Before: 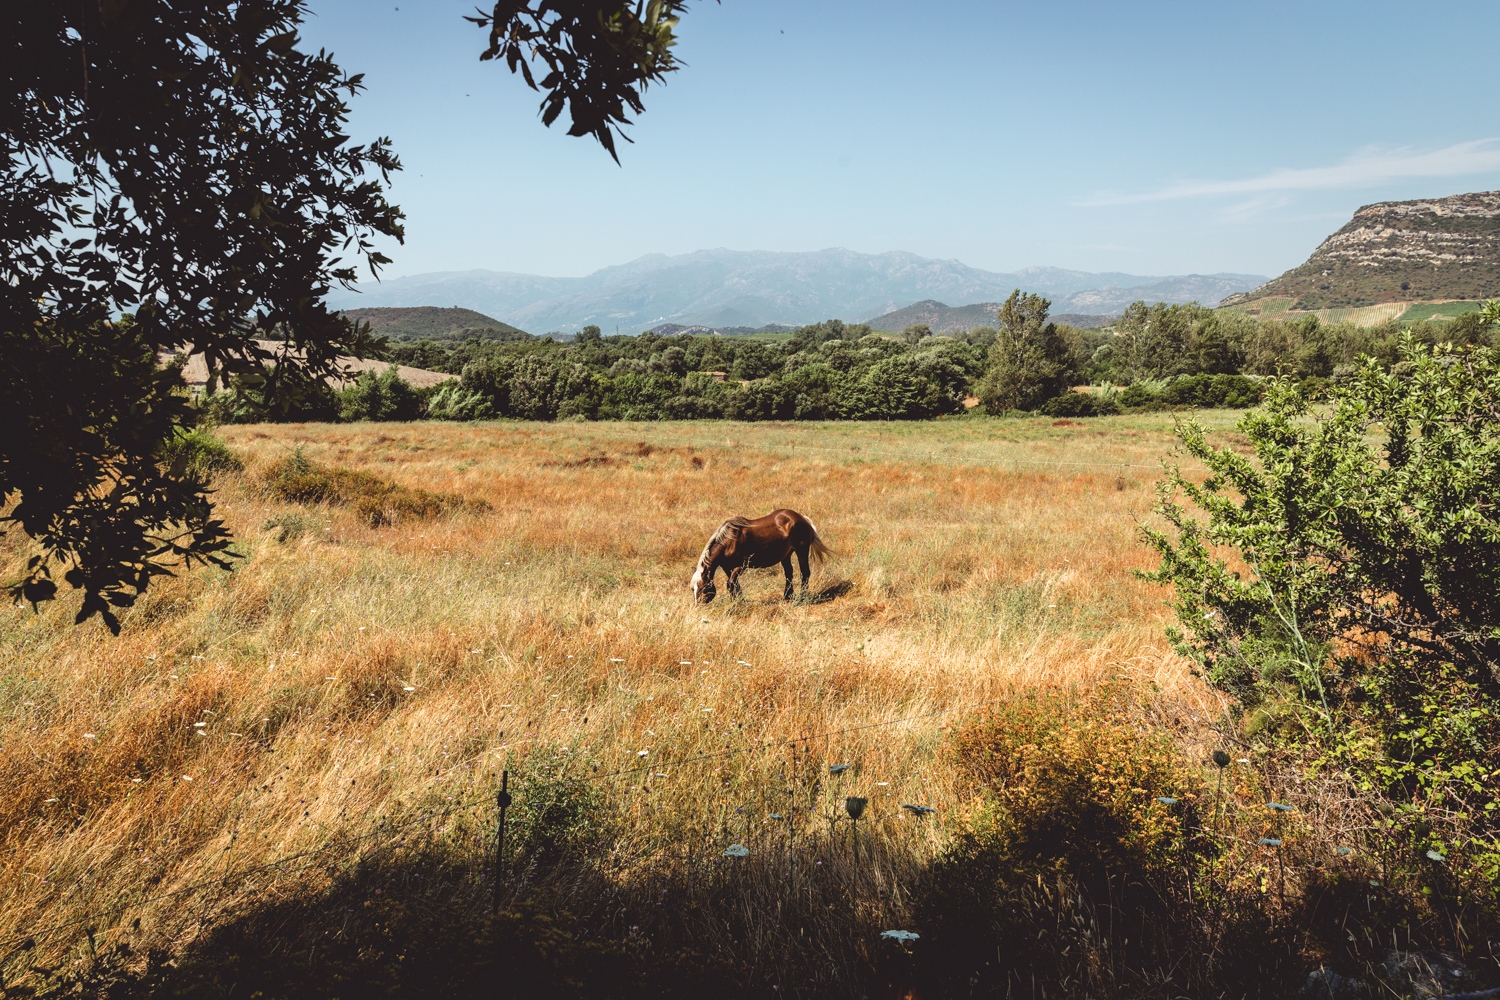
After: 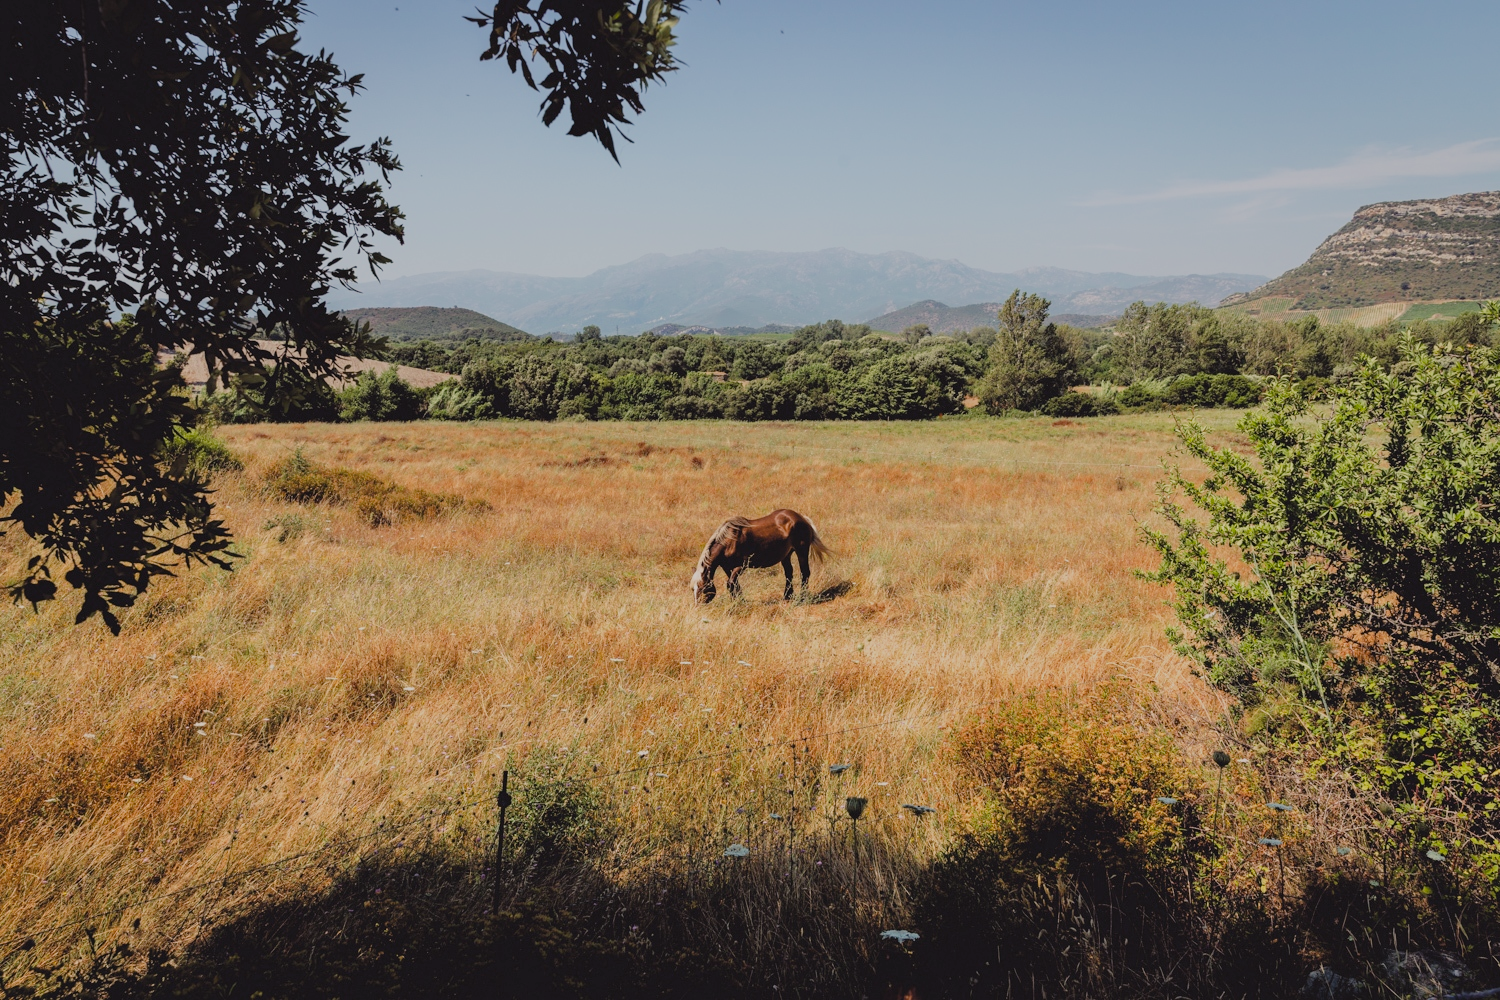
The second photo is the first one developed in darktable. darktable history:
color balance: output saturation 110%
filmic rgb: black relative exposure -6.59 EV, white relative exposure 4.71 EV, hardness 3.13, contrast 0.805
color balance rgb: shadows lift › chroma 1.41%, shadows lift › hue 260°, power › chroma 0.5%, power › hue 260°, highlights gain › chroma 1%, highlights gain › hue 27°, saturation formula JzAzBz (2021)
